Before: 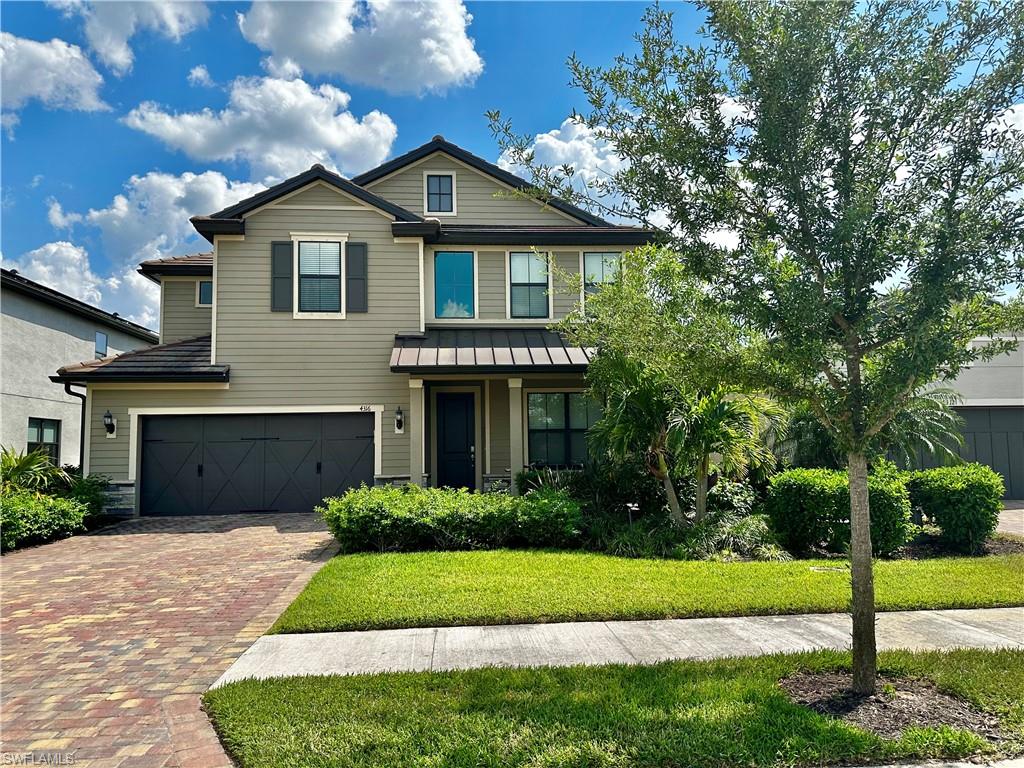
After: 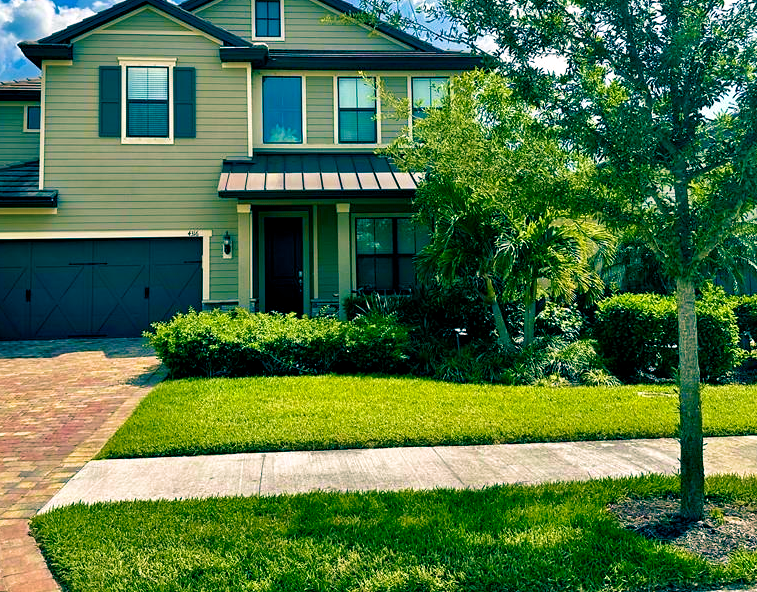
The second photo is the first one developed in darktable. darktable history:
crop: left 16.871%, top 22.857%, right 9.116%
velvia: strength 75%
color balance rgb: shadows lift › luminance -28.76%, shadows lift › chroma 10%, shadows lift › hue 230°, power › chroma 0.5%, power › hue 215°, highlights gain › luminance 7.14%, highlights gain › chroma 1%, highlights gain › hue 50°, global offset › luminance -0.29%, global offset › hue 260°, perceptual saturation grading › global saturation 20%, perceptual saturation grading › highlights -13.92%, perceptual saturation grading › shadows 50%
